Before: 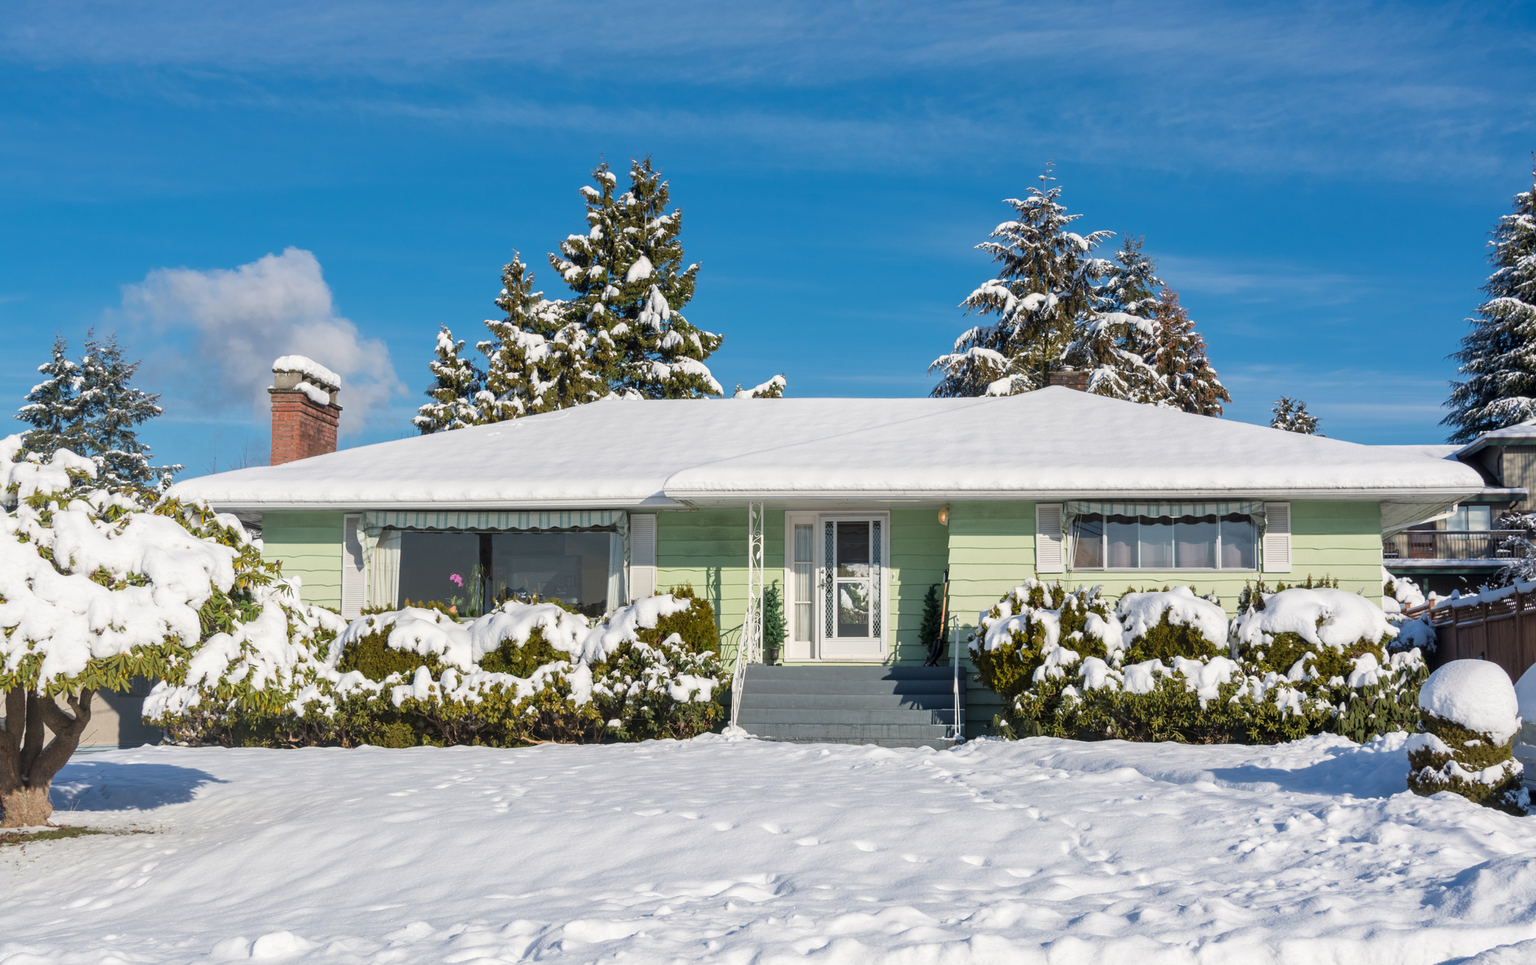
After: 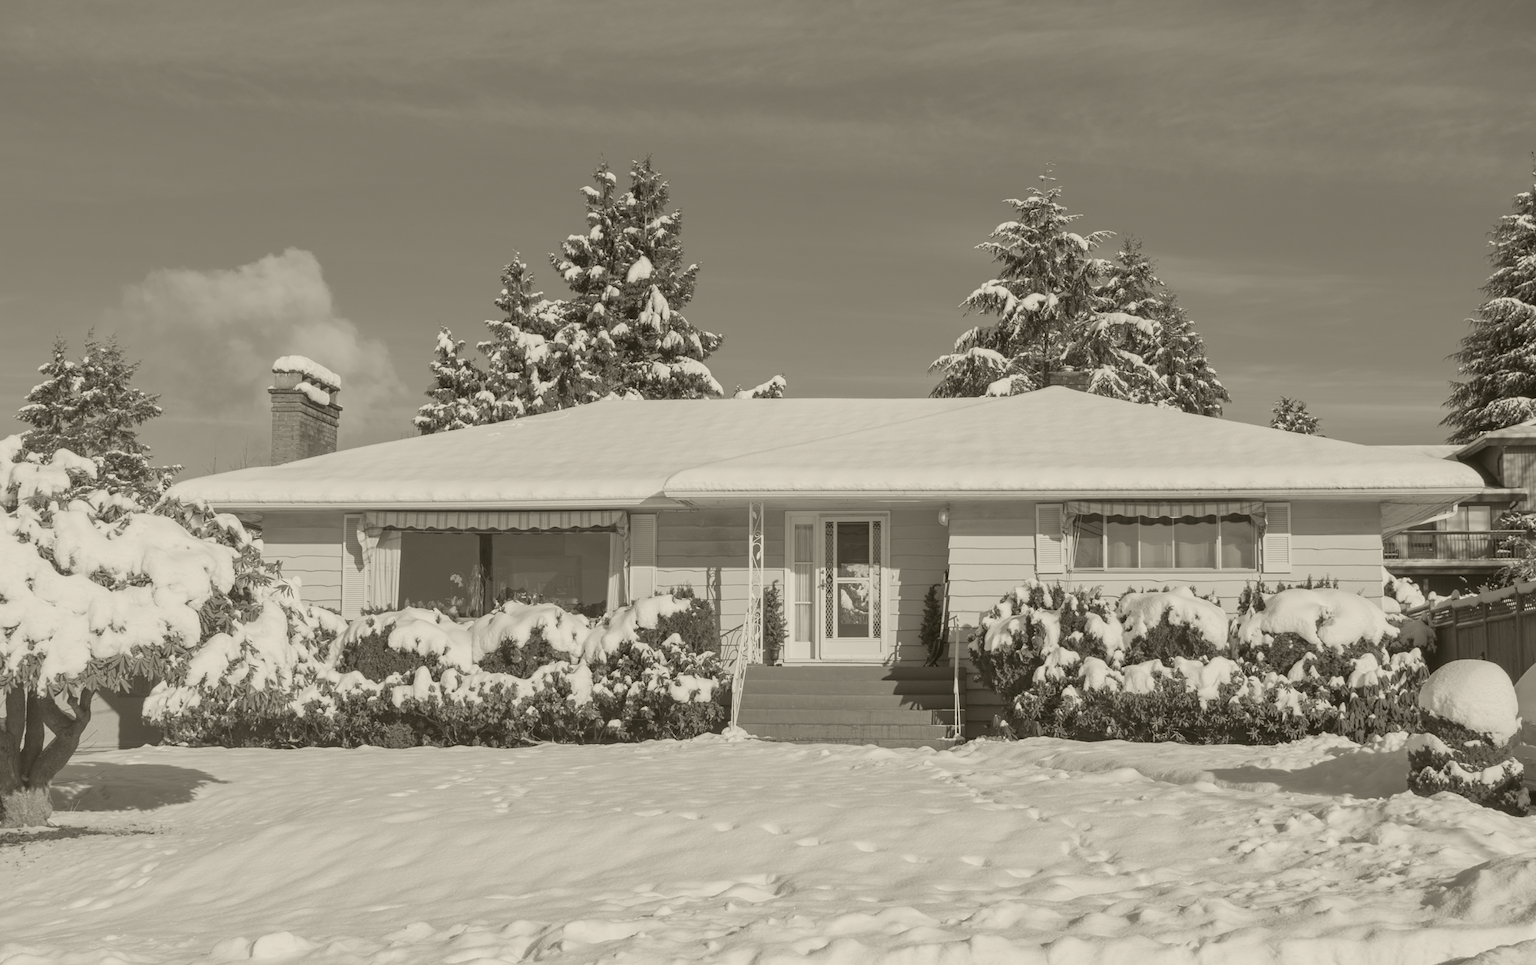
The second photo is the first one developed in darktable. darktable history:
exposure: exposure 1 EV, compensate highlight preservation false
colorize: hue 41.44°, saturation 22%, source mix 60%, lightness 10.61%
